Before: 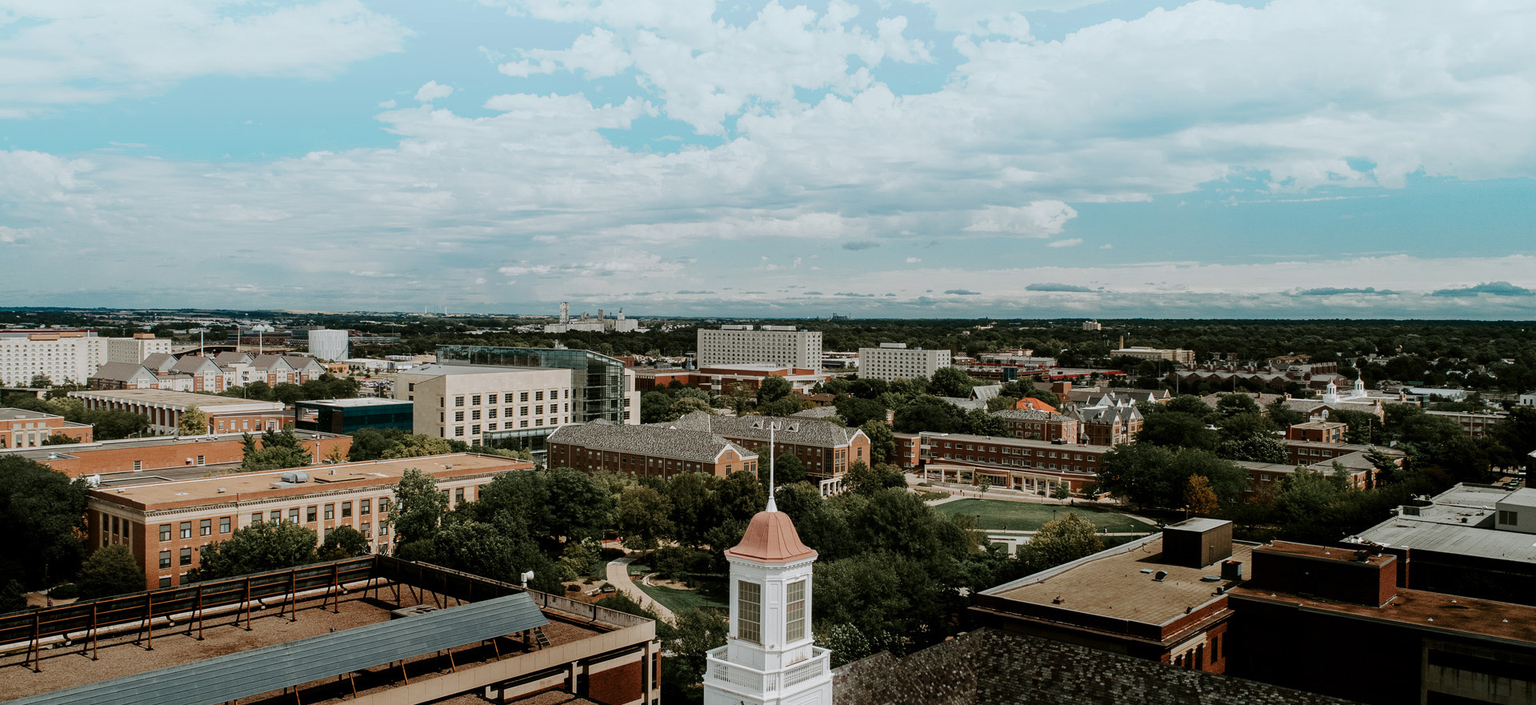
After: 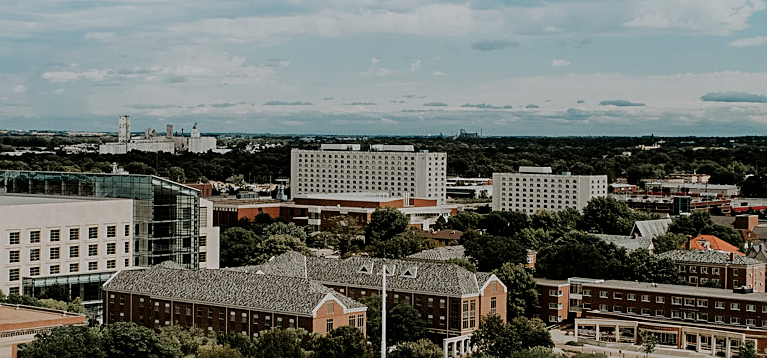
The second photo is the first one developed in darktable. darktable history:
filmic rgb: black relative exposure -7.73 EV, white relative exposure 4.43 EV, hardness 3.76, latitude 38.57%, contrast 0.968, highlights saturation mix 9.92%, shadows ↔ highlights balance 3.85%
sharpen: on, module defaults
crop: left 30.31%, top 29.85%, right 29.739%, bottom 29.472%
